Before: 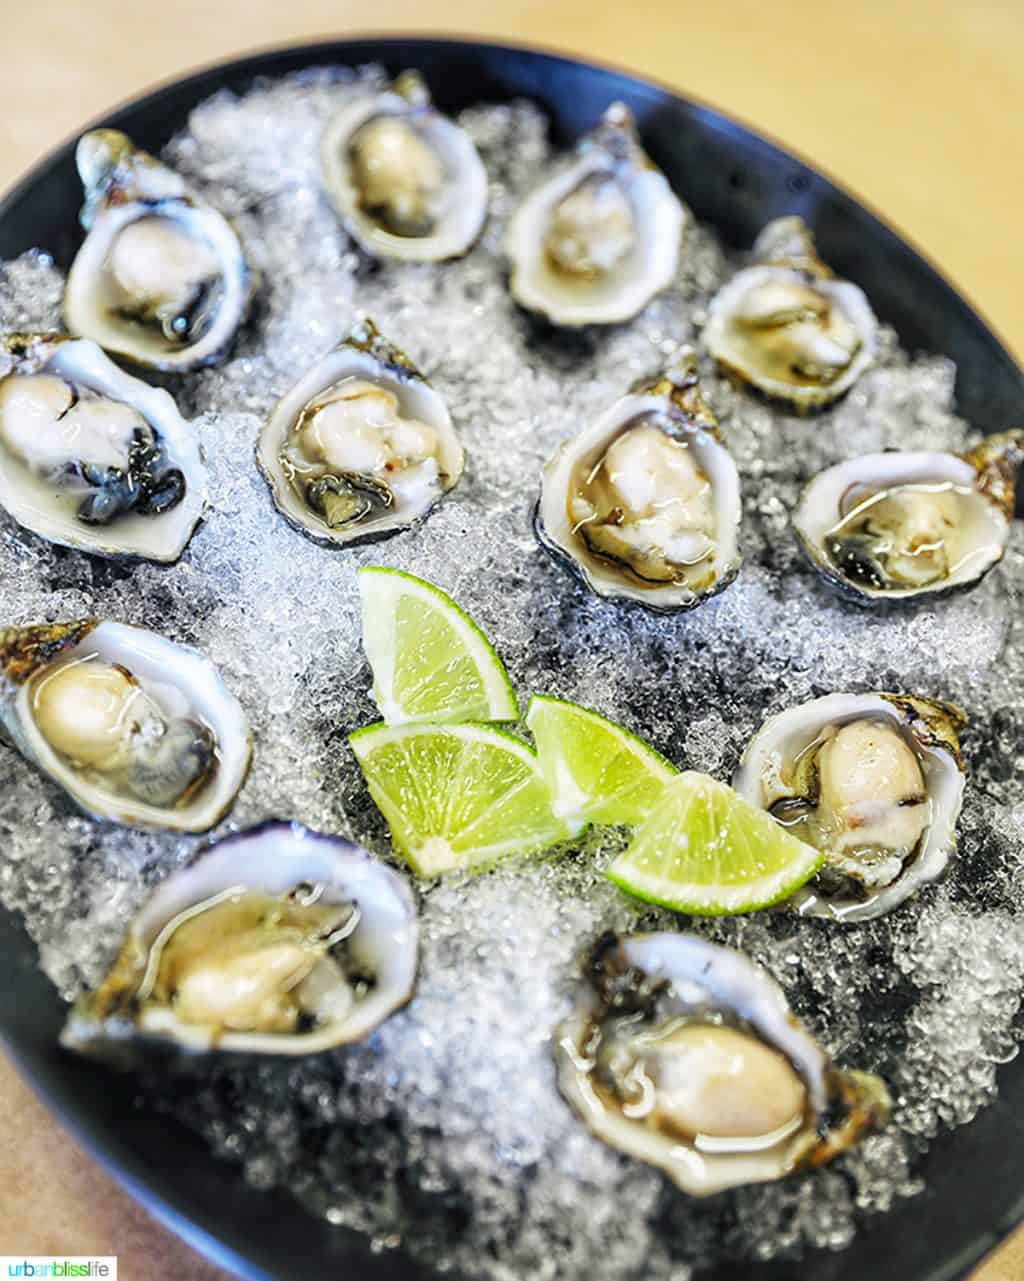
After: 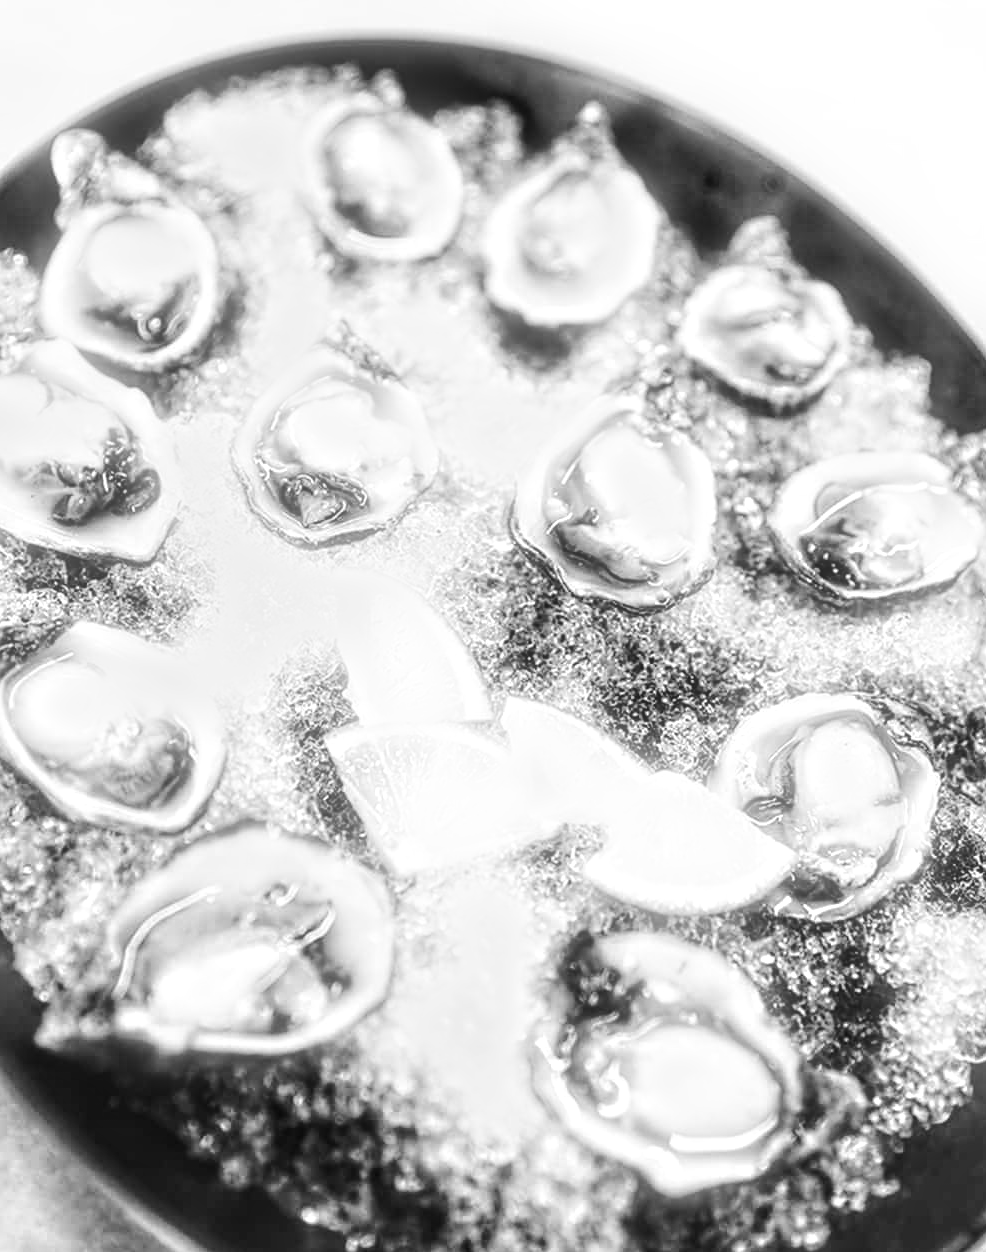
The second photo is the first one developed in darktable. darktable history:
base curve: curves: ch0 [(0, 0) (0.073, 0.04) (0.157, 0.139) (0.492, 0.492) (0.758, 0.758) (1, 1)], preserve colors none
bloom: size 5%, threshold 95%, strength 15%
monochrome: on, module defaults
color calibration: output R [1.063, -0.012, -0.003, 0], output B [-0.079, 0.047, 1, 0], illuminant custom, x 0.46, y 0.43, temperature 2642.66 K
crop and rotate: left 2.536%, right 1.107%, bottom 2.246%
exposure: black level correction -0.002, exposure 0.54 EV, compensate highlight preservation false
local contrast: detail 130%
